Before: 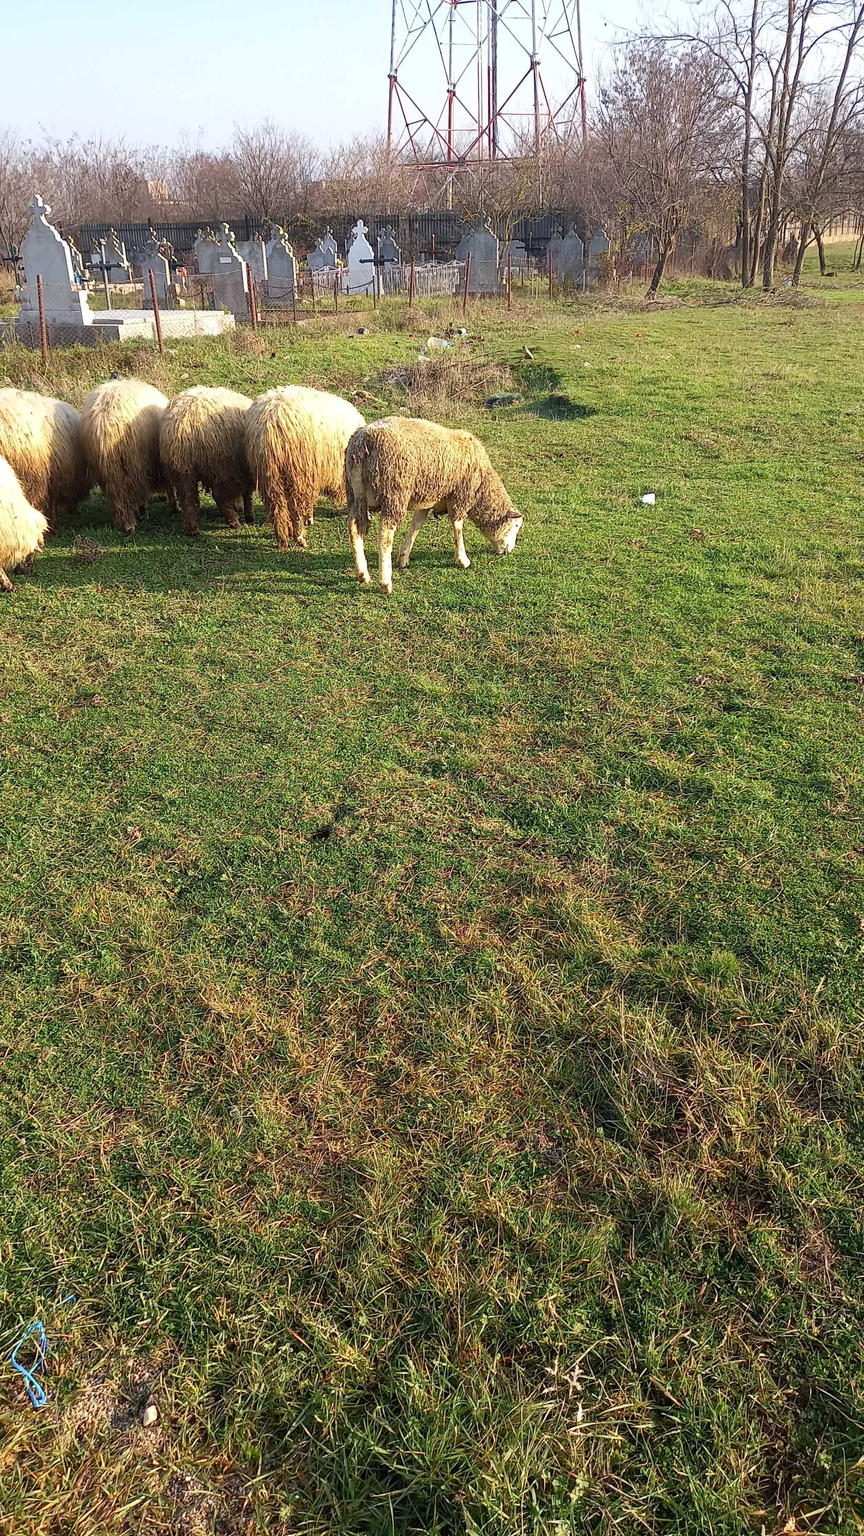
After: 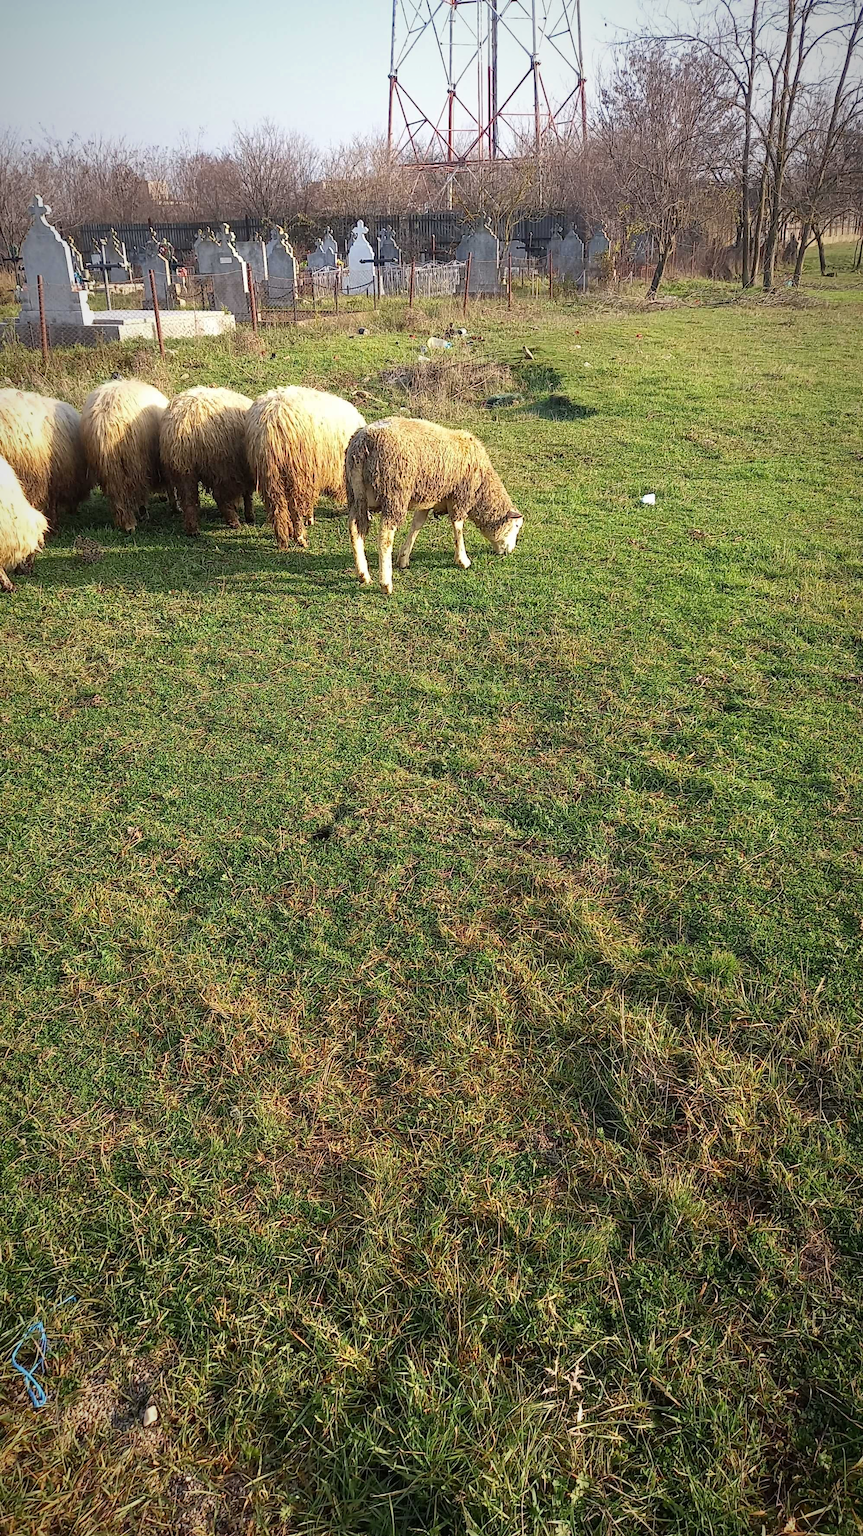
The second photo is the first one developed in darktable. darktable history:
vignetting: fall-off radius 59.78%, saturation -0.003, automatic ratio true
